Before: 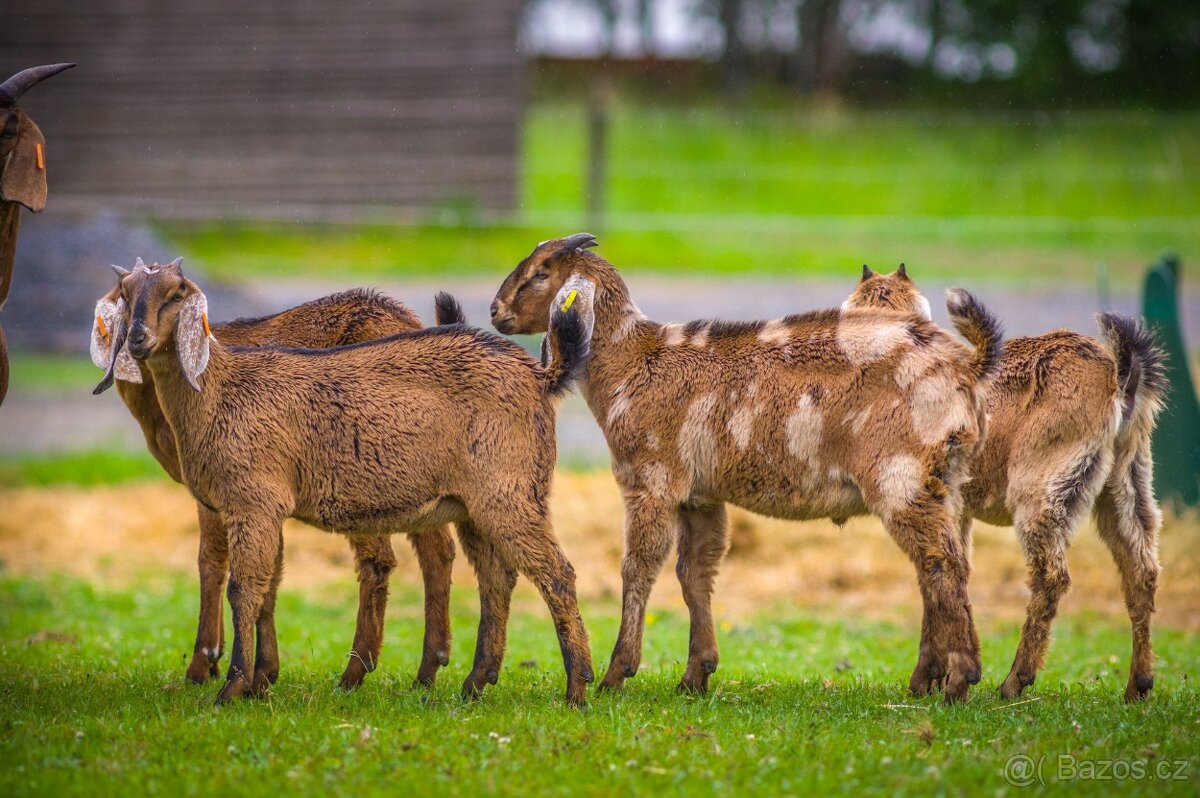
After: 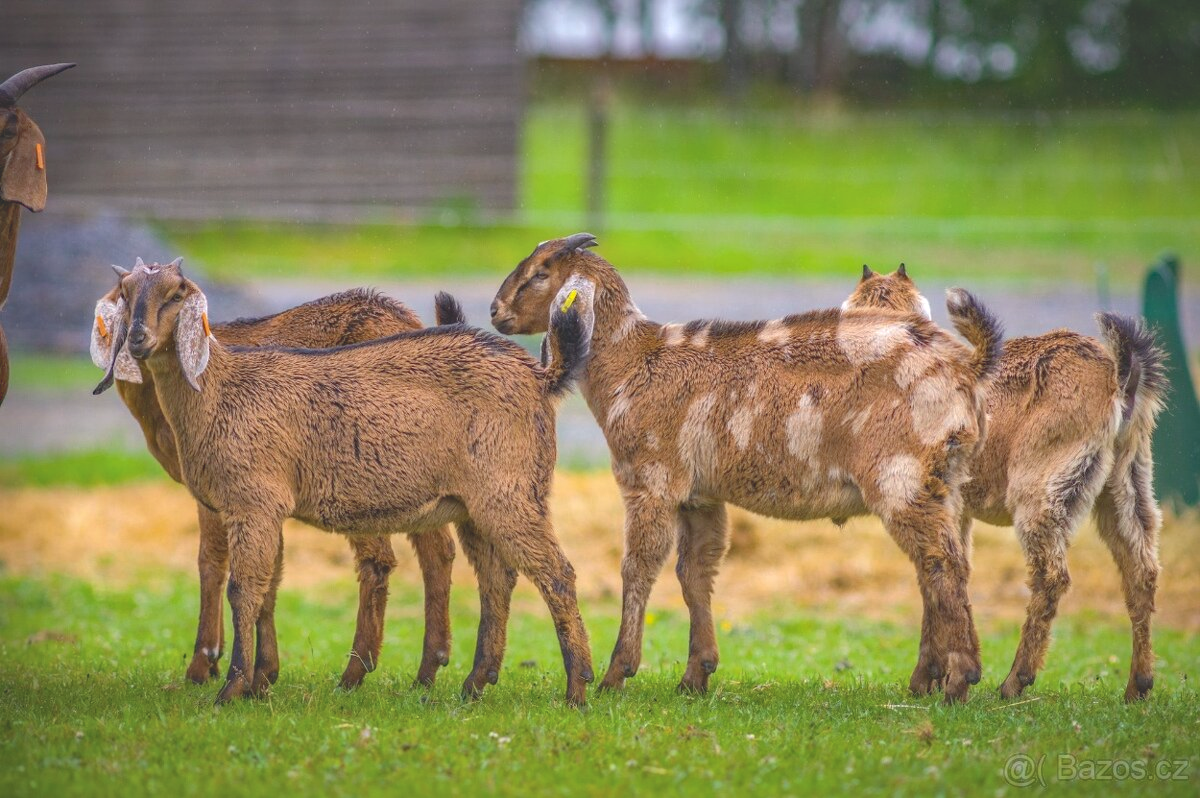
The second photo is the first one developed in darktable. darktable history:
tone curve: curves: ch0 [(0, 0.137) (1, 1)], preserve colors none
haze removal: compatibility mode true, adaptive false
shadows and highlights: highlights color adjustment 77.59%
